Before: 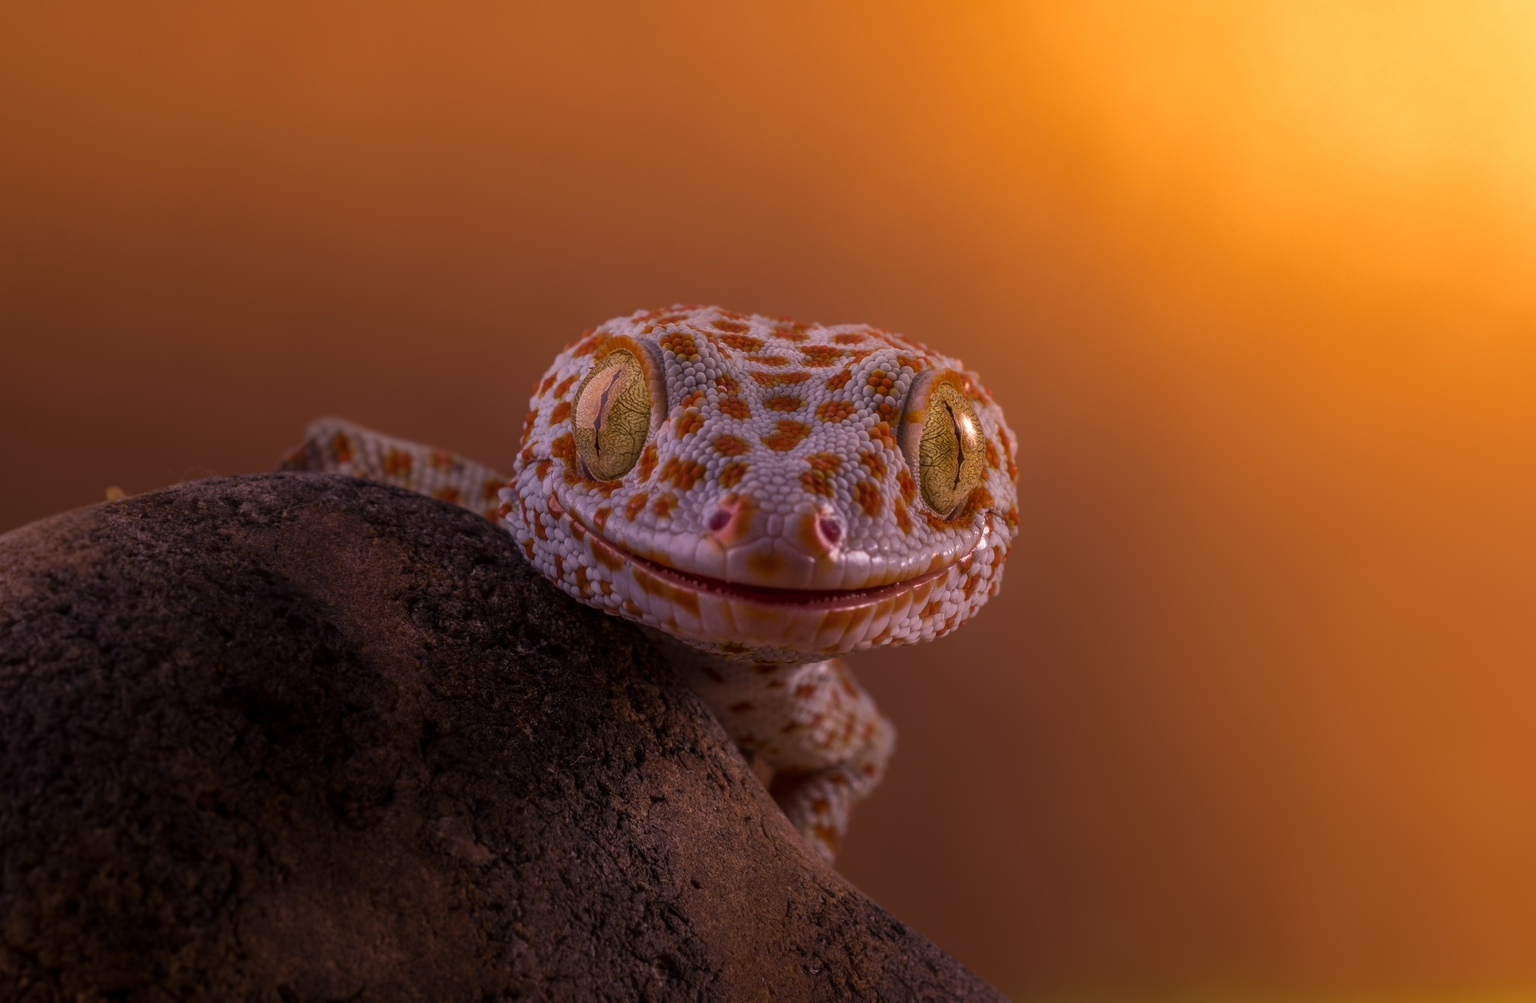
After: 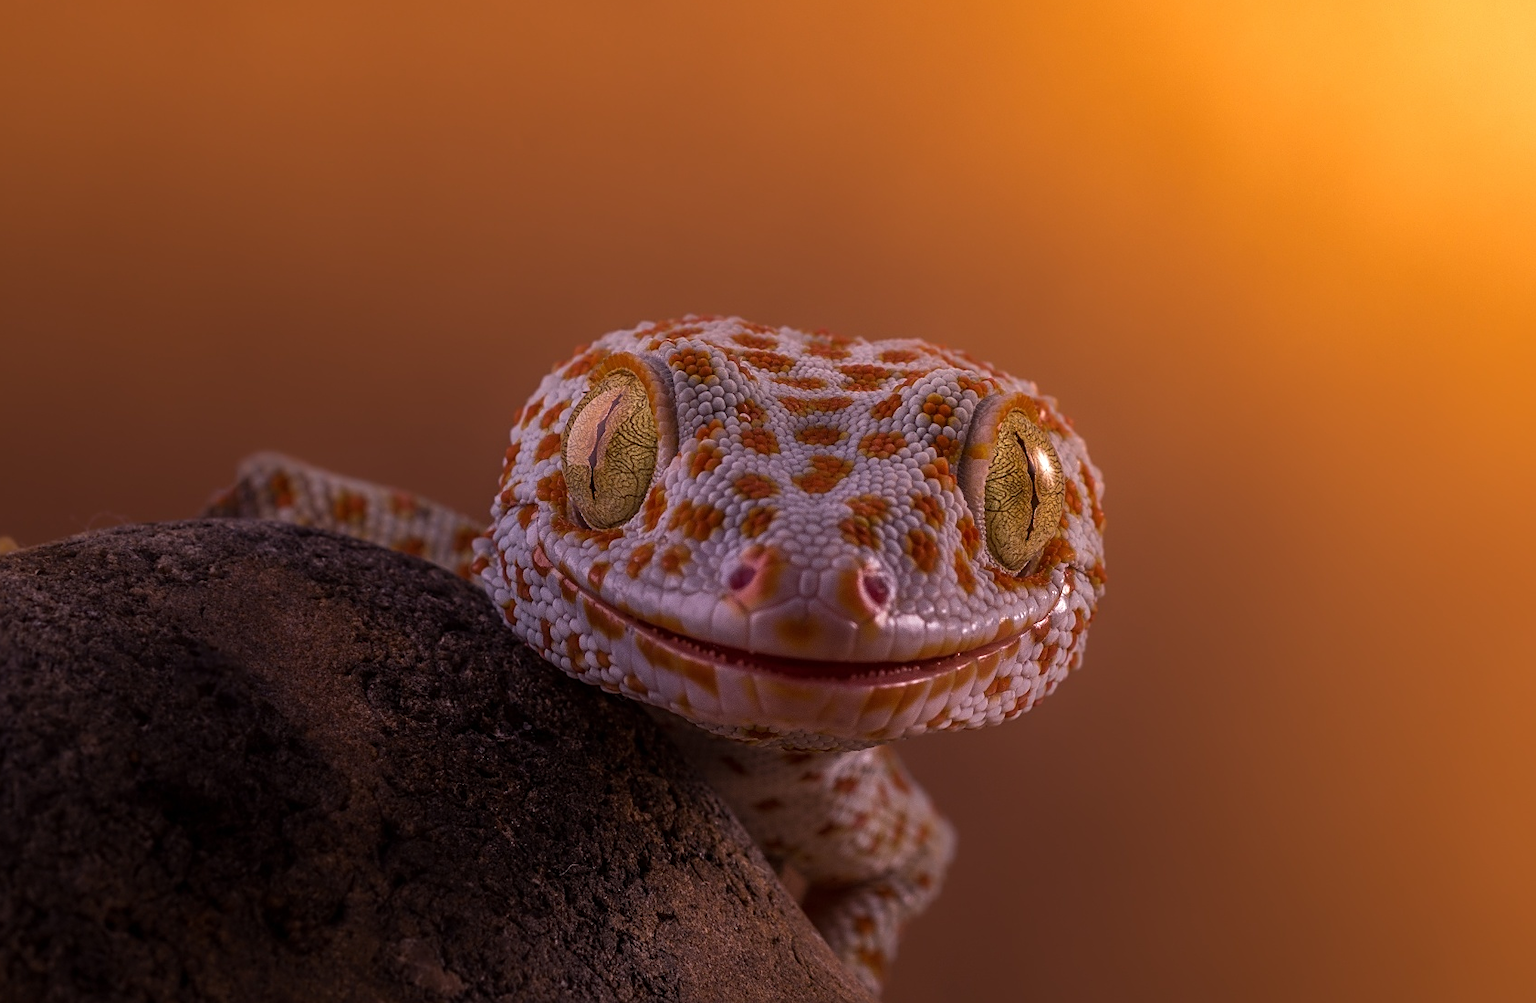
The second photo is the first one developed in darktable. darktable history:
exposure: compensate highlight preservation false
crop and rotate: left 7.196%, top 4.574%, right 10.605%, bottom 13.178%
sharpen: on, module defaults
